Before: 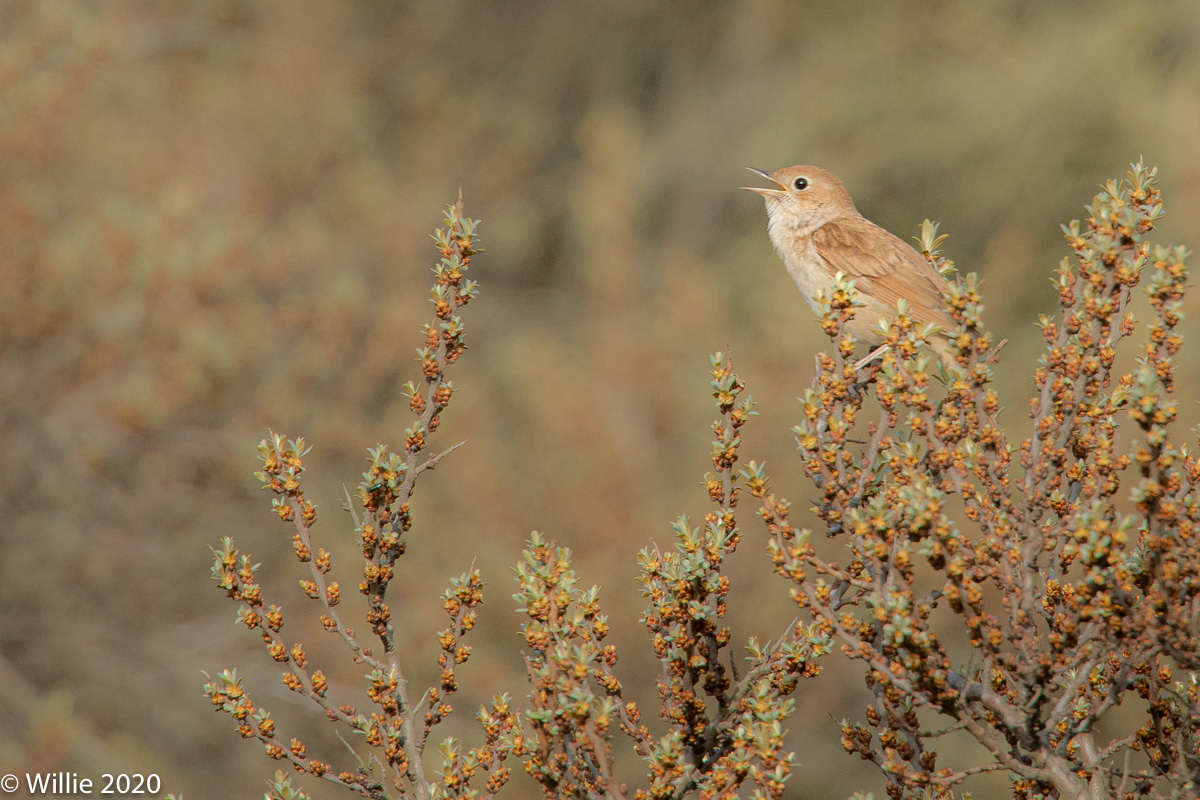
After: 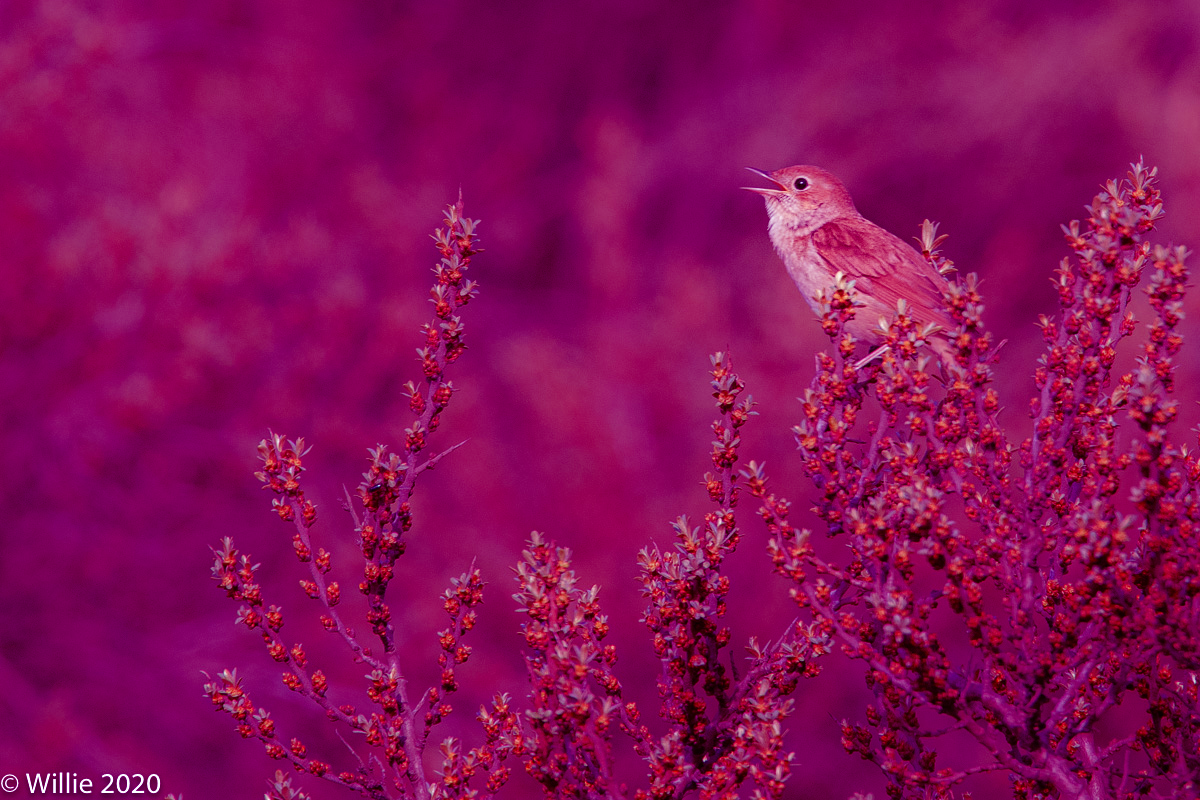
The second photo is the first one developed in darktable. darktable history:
white balance: red 0.984, blue 1.059
color balance: mode lift, gamma, gain (sRGB), lift [1, 1, 0.101, 1]
